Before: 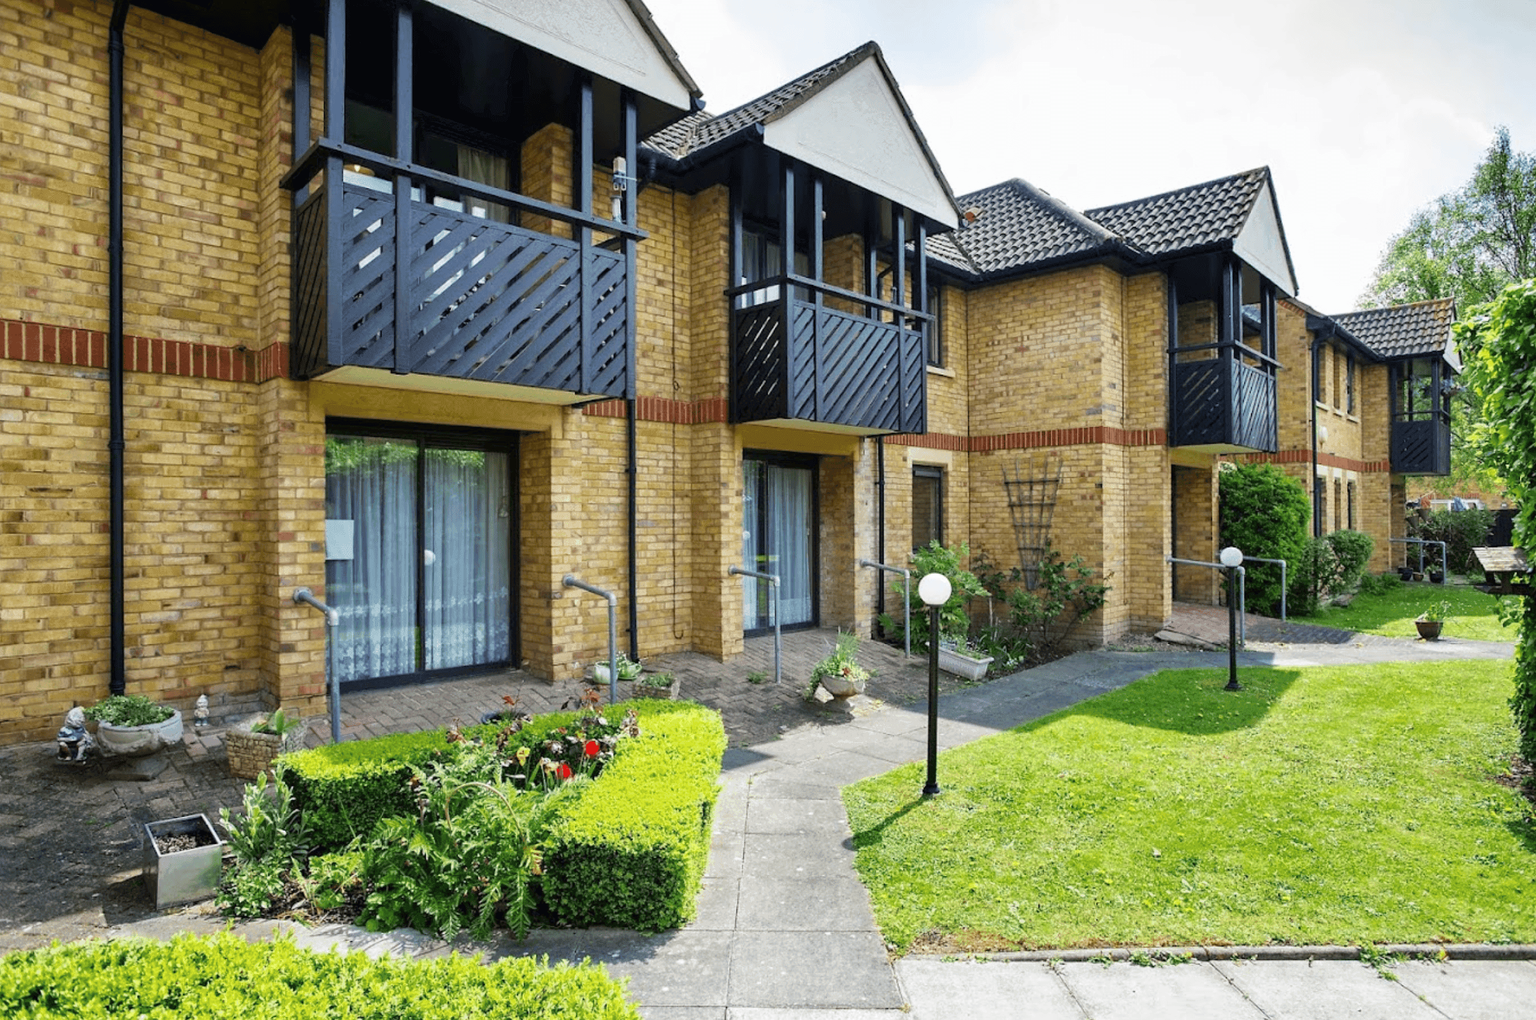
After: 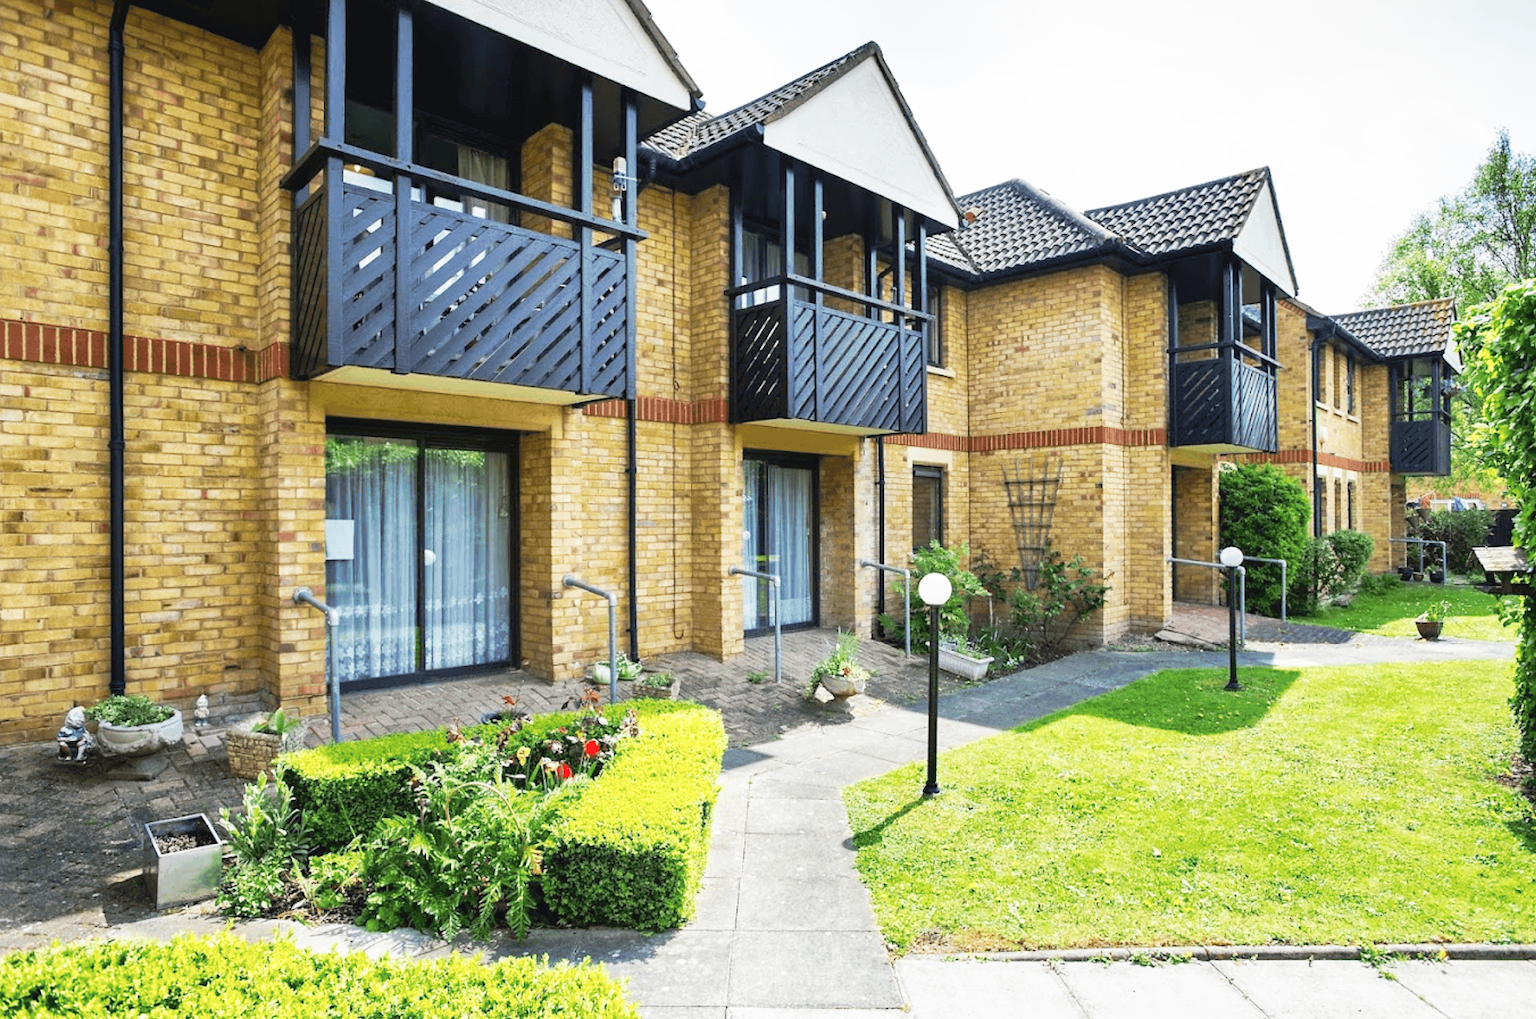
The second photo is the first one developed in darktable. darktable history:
tone curve: curves: ch0 [(0.003, 0.029) (0.188, 0.252) (0.46, 0.56) (0.608, 0.748) (0.871, 0.955) (1, 1)]; ch1 [(0, 0) (0.35, 0.356) (0.45, 0.453) (0.508, 0.515) (0.618, 0.634) (1, 1)]; ch2 [(0, 0) (0.456, 0.469) (0.5, 0.5) (0.634, 0.625) (1, 1)], preserve colors none
